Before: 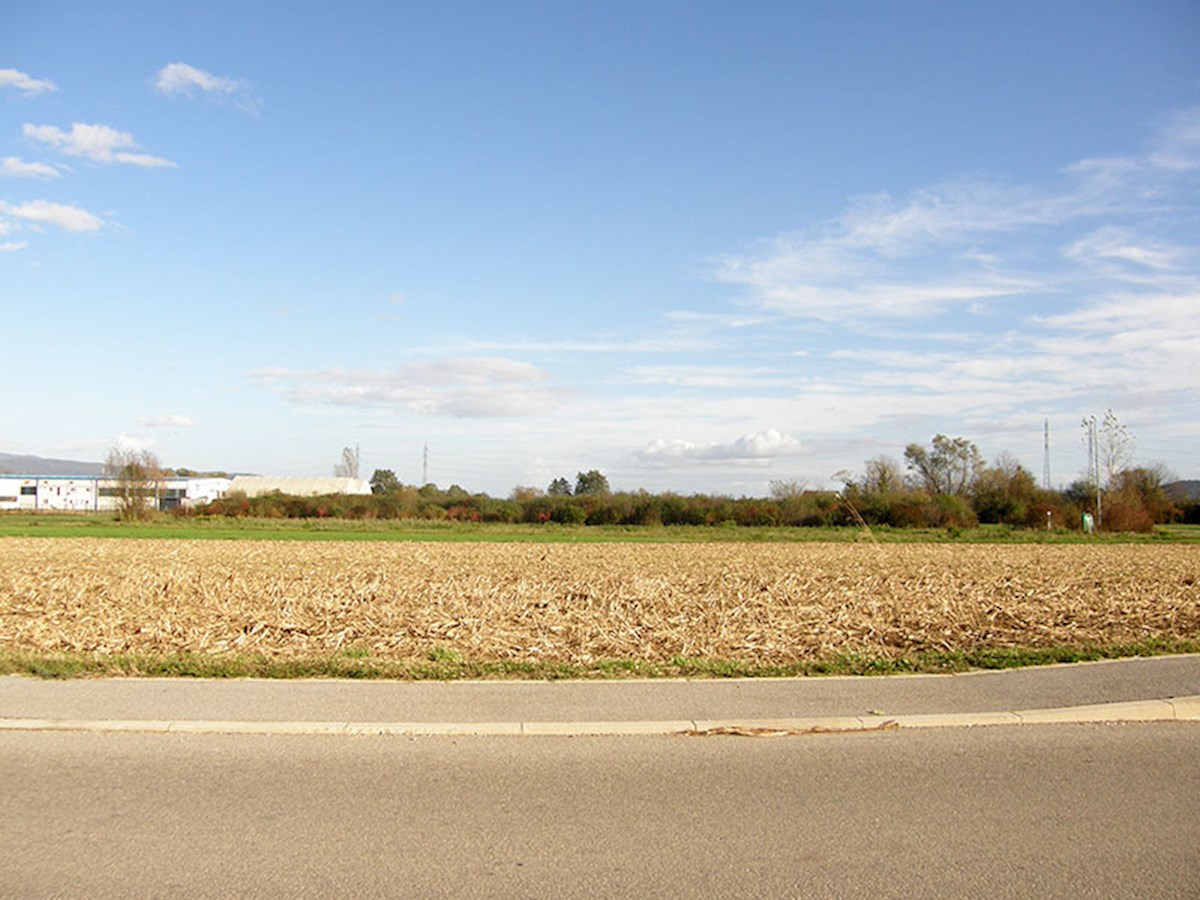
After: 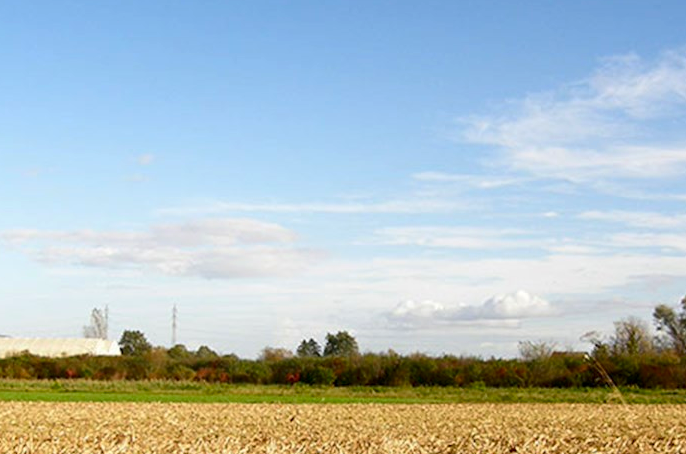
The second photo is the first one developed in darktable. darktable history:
contrast brightness saturation: contrast 0.12, brightness -0.12, saturation 0.2
crop: left 20.932%, top 15.471%, right 21.848%, bottom 34.081%
